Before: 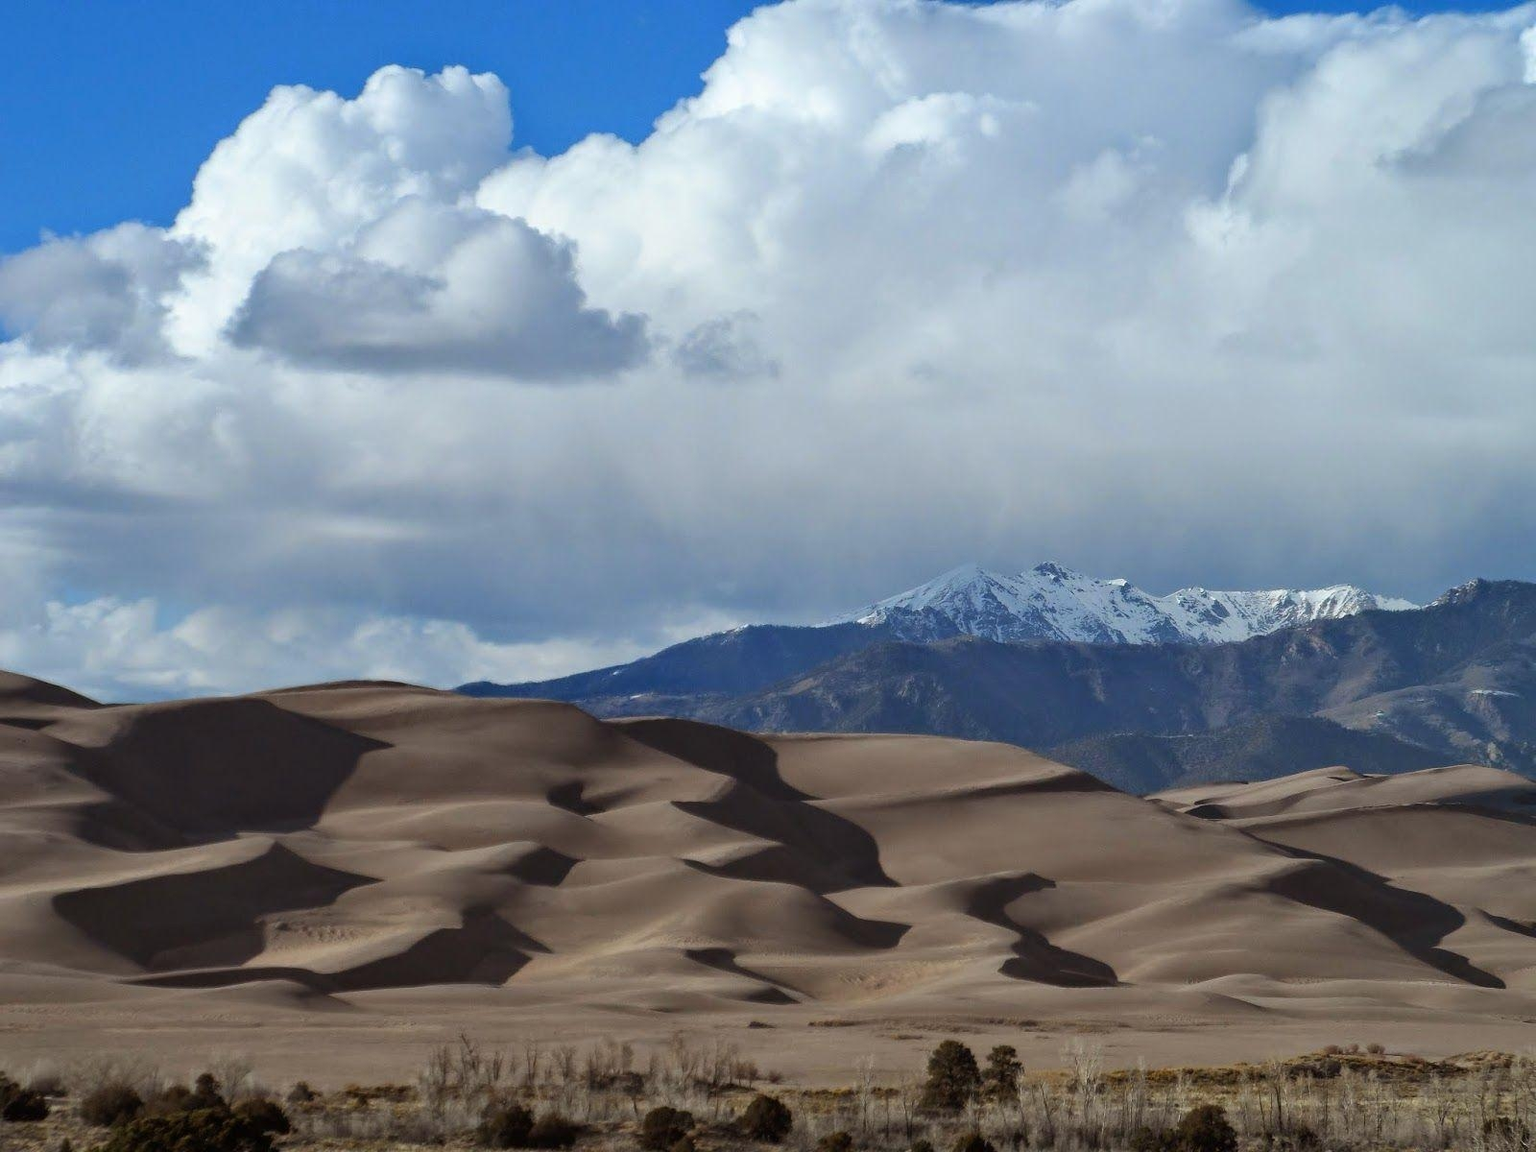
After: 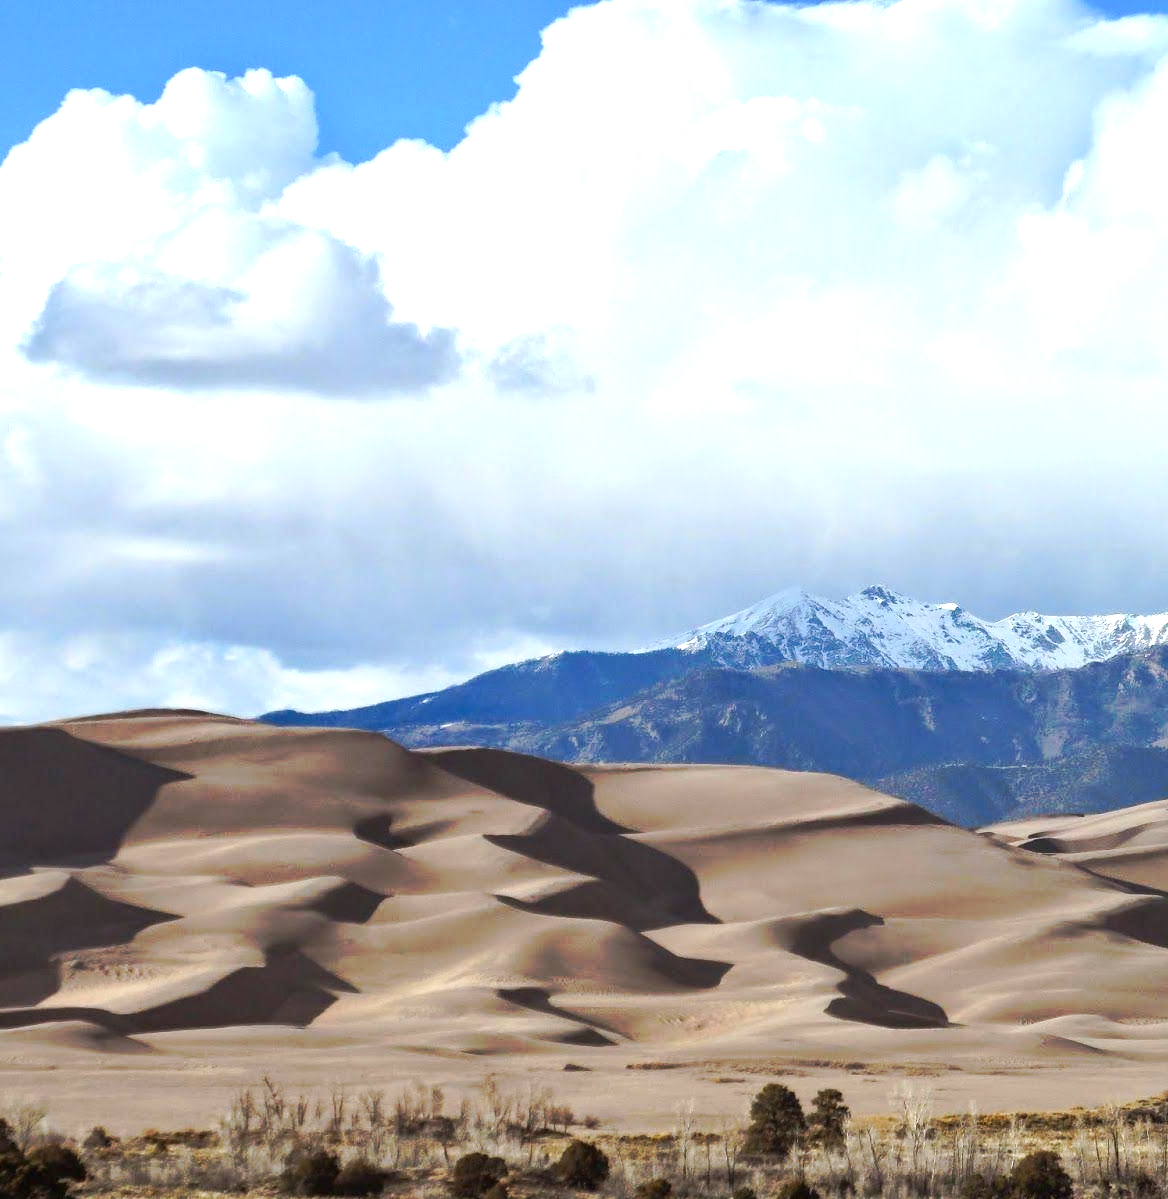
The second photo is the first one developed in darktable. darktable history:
crop: left 13.562%, right 13.399%
tone curve: curves: ch0 [(0, 0) (0.003, 0.003) (0.011, 0.011) (0.025, 0.024) (0.044, 0.043) (0.069, 0.068) (0.1, 0.097) (0.136, 0.133) (0.177, 0.173) (0.224, 0.219) (0.277, 0.271) (0.335, 0.327) (0.399, 0.39) (0.468, 0.457) (0.543, 0.582) (0.623, 0.655) (0.709, 0.734) (0.801, 0.817) (0.898, 0.906) (1, 1)], preserve colors none
exposure: black level correction 0, exposure 1.1 EV, compensate exposure bias true, compensate highlight preservation false
